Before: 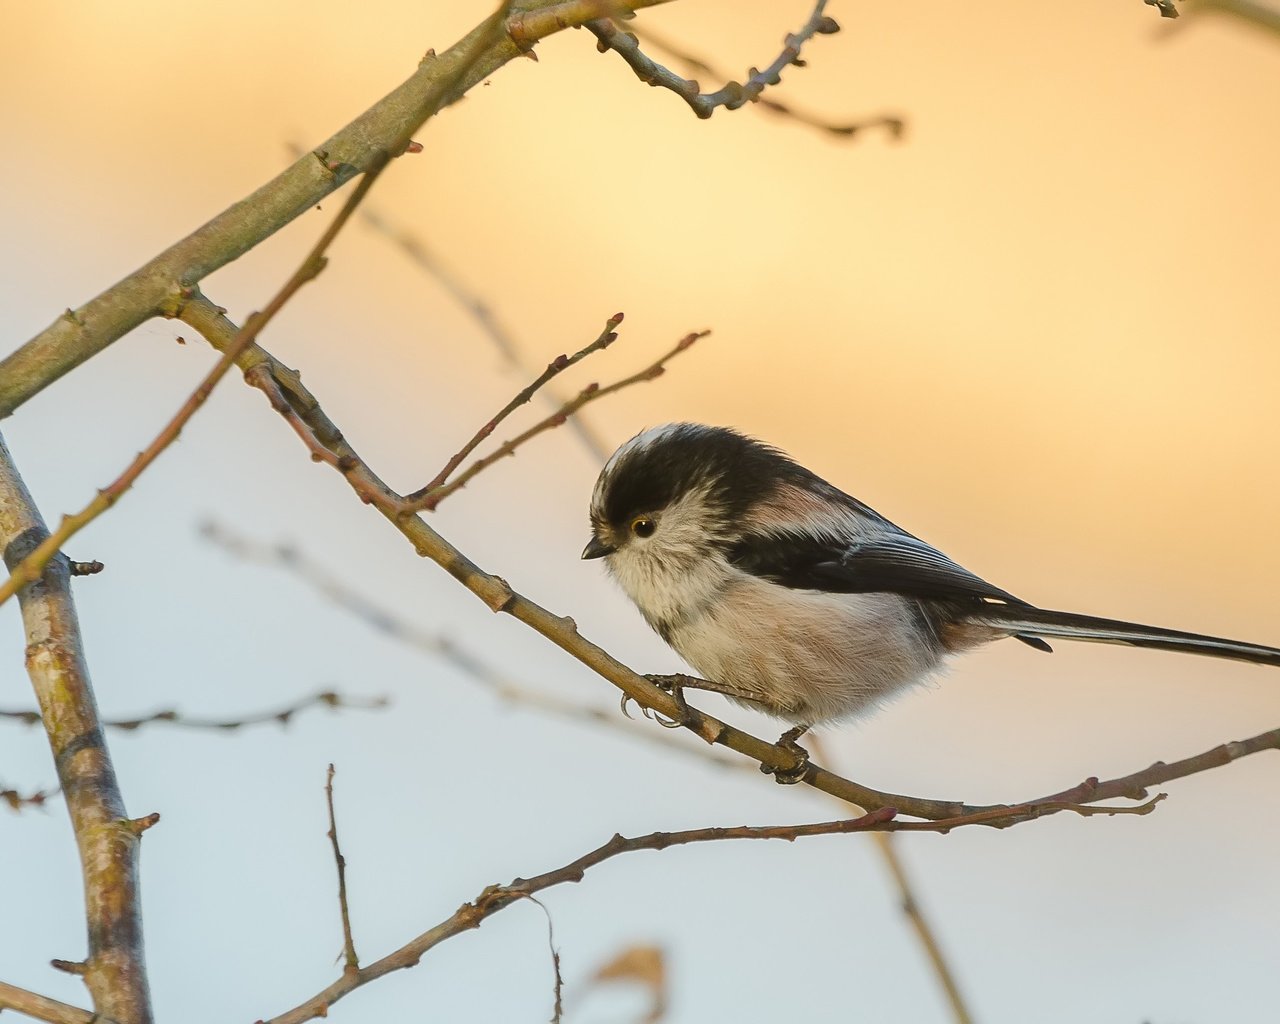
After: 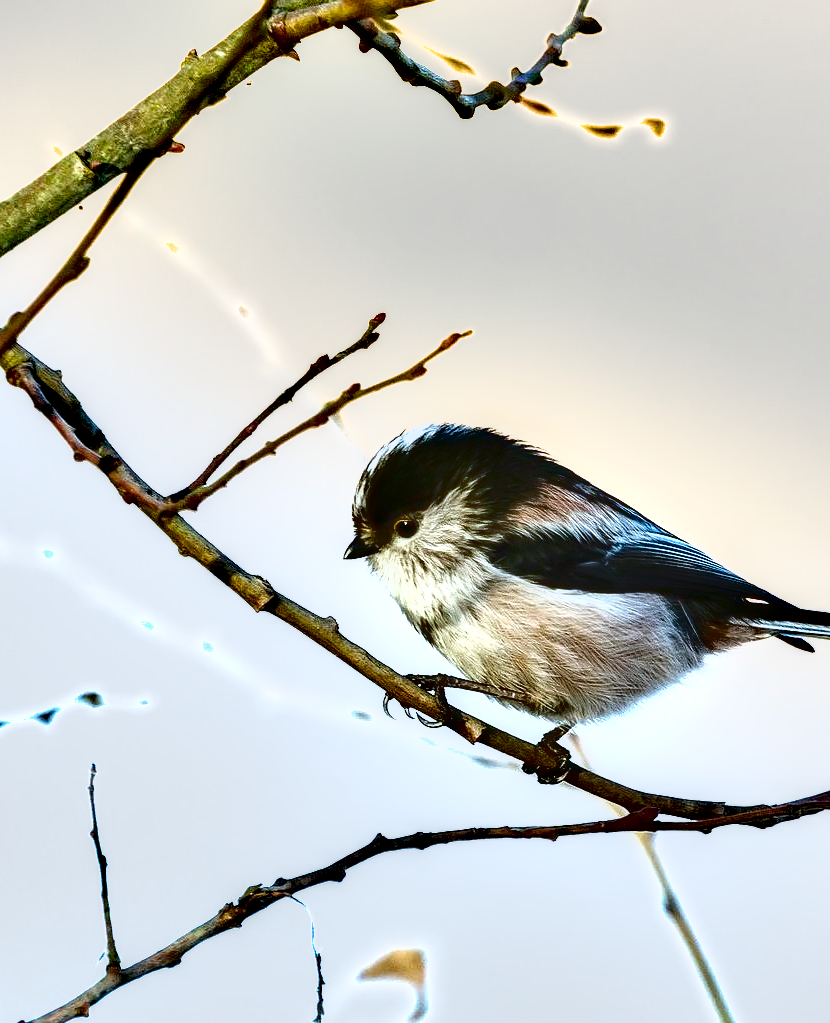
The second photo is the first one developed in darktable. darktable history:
color calibration: illuminant custom, x 0.389, y 0.387, temperature 3800.19 K
local contrast: shadows 93%, midtone range 0.5
exposure: black level correction 0, exposure 1.2 EV, compensate highlight preservation false
color balance rgb: global offset › luminance -0.362%, perceptual saturation grading › global saturation 20%, perceptual saturation grading › highlights -25.193%, perceptual saturation grading › shadows 49.334%, perceptual brilliance grading › global brilliance 3.027%, global vibrance 14.596%
shadows and highlights: soften with gaussian
crop and rotate: left 18.621%, right 16.521%
